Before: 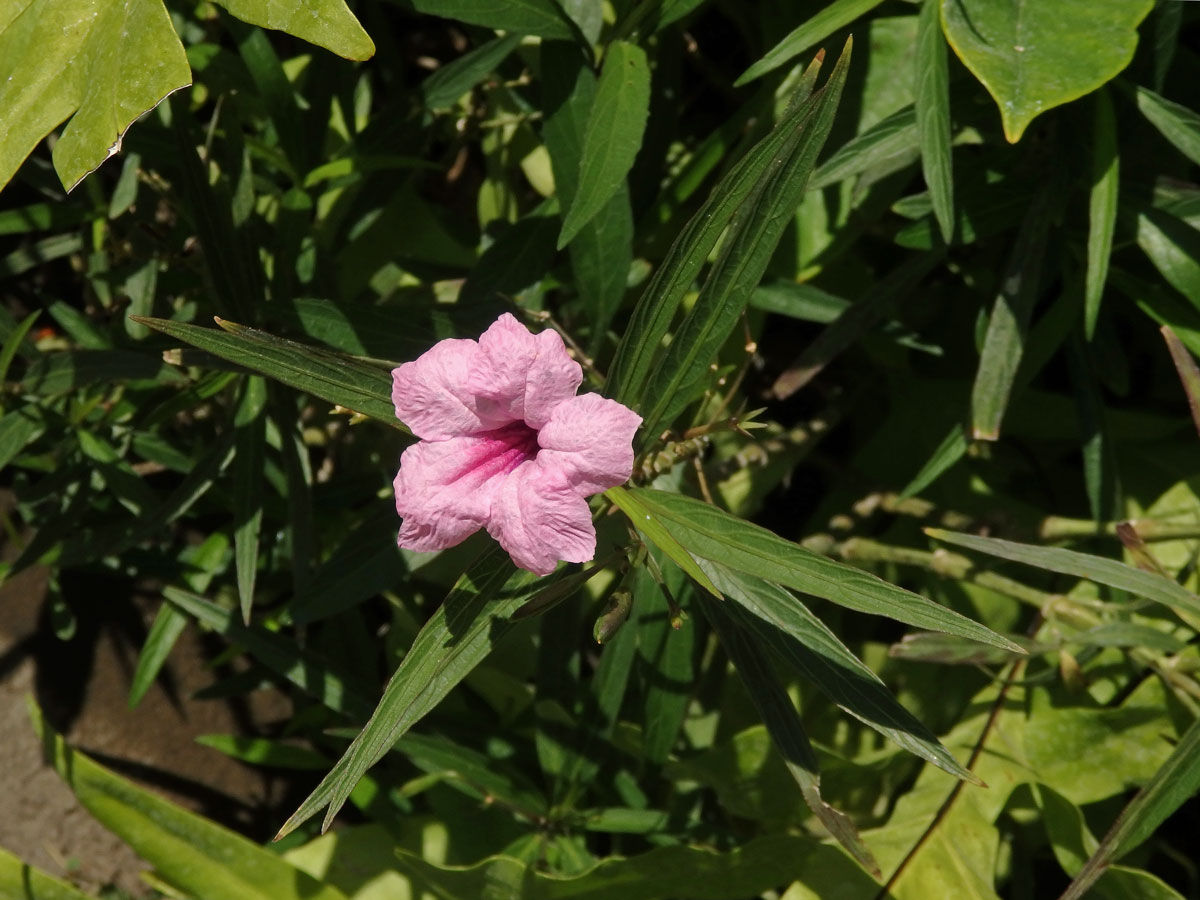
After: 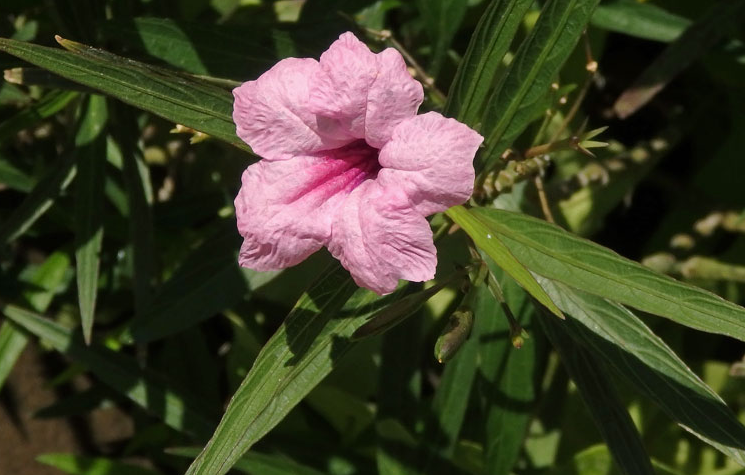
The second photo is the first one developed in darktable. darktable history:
crop: left 13.283%, top 31.243%, right 24.577%, bottom 15.924%
